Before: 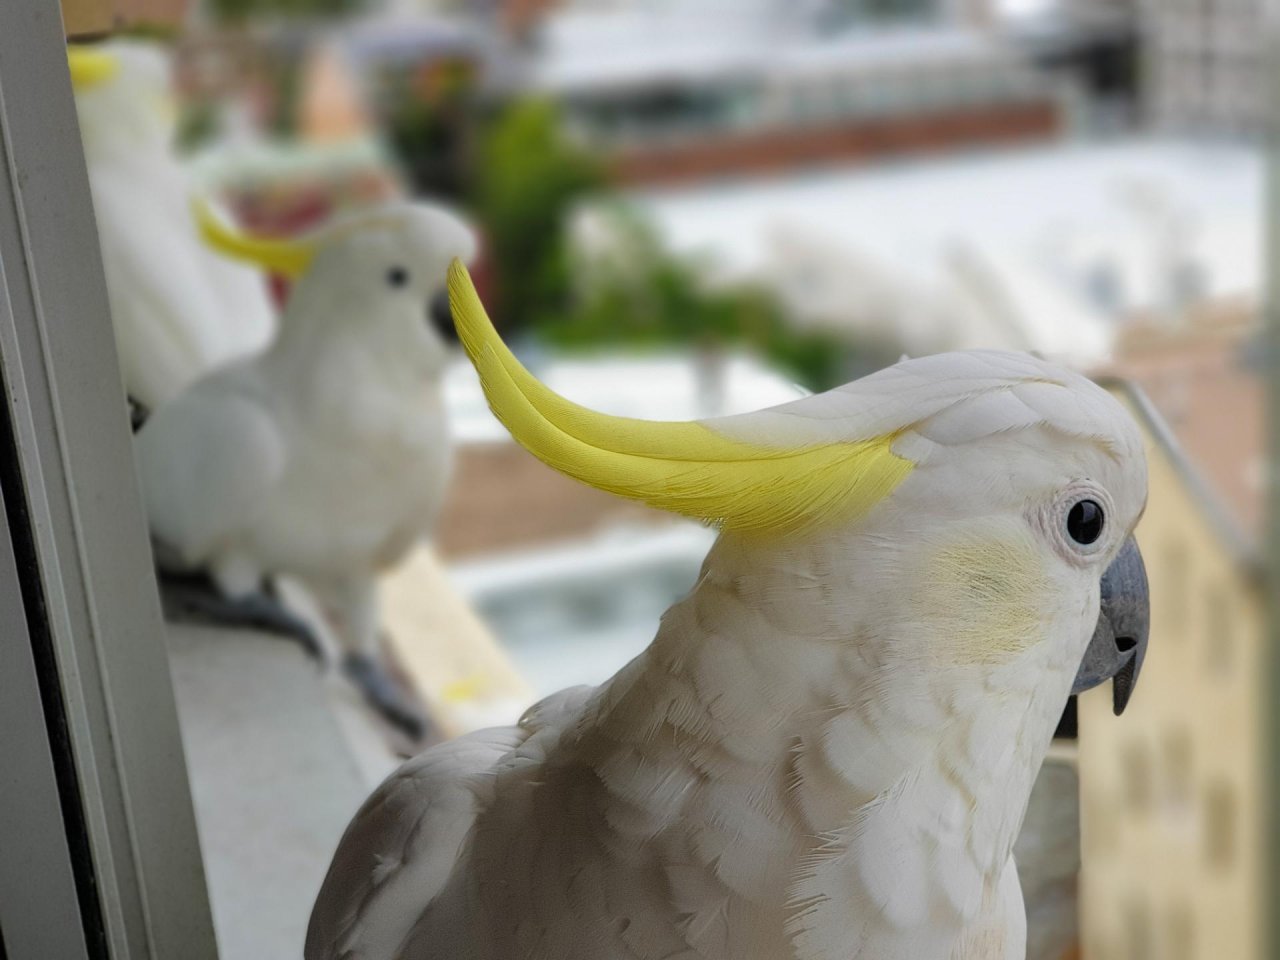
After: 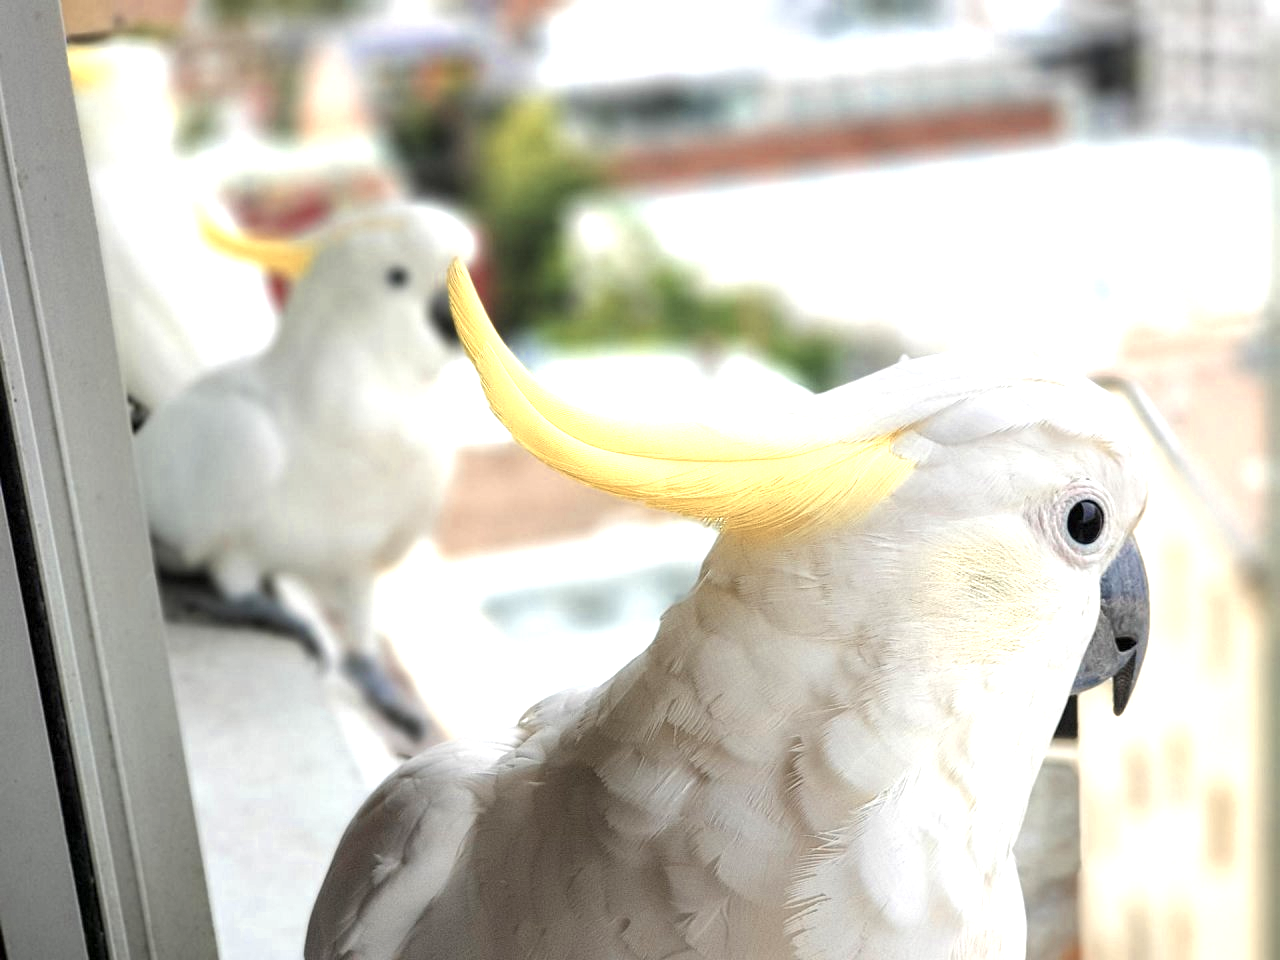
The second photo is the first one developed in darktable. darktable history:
color zones: curves: ch0 [(0, 0.473) (0.001, 0.473) (0.226, 0.548) (0.4, 0.589) (0.525, 0.54) (0.728, 0.403) (0.999, 0.473) (1, 0.473)]; ch1 [(0, 0.619) (0.001, 0.619) (0.234, 0.388) (0.4, 0.372) (0.528, 0.422) (0.732, 0.53) (0.999, 0.619) (1, 0.619)]; ch2 [(0, 0.547) (0.001, 0.547) (0.226, 0.45) (0.4, 0.525) (0.525, 0.585) (0.8, 0.511) (0.999, 0.547) (1, 0.547)]
local contrast: highlights 100%, shadows 100%, detail 120%, midtone range 0.2
exposure: black level correction 0, exposure 1.2 EV, compensate highlight preservation false
